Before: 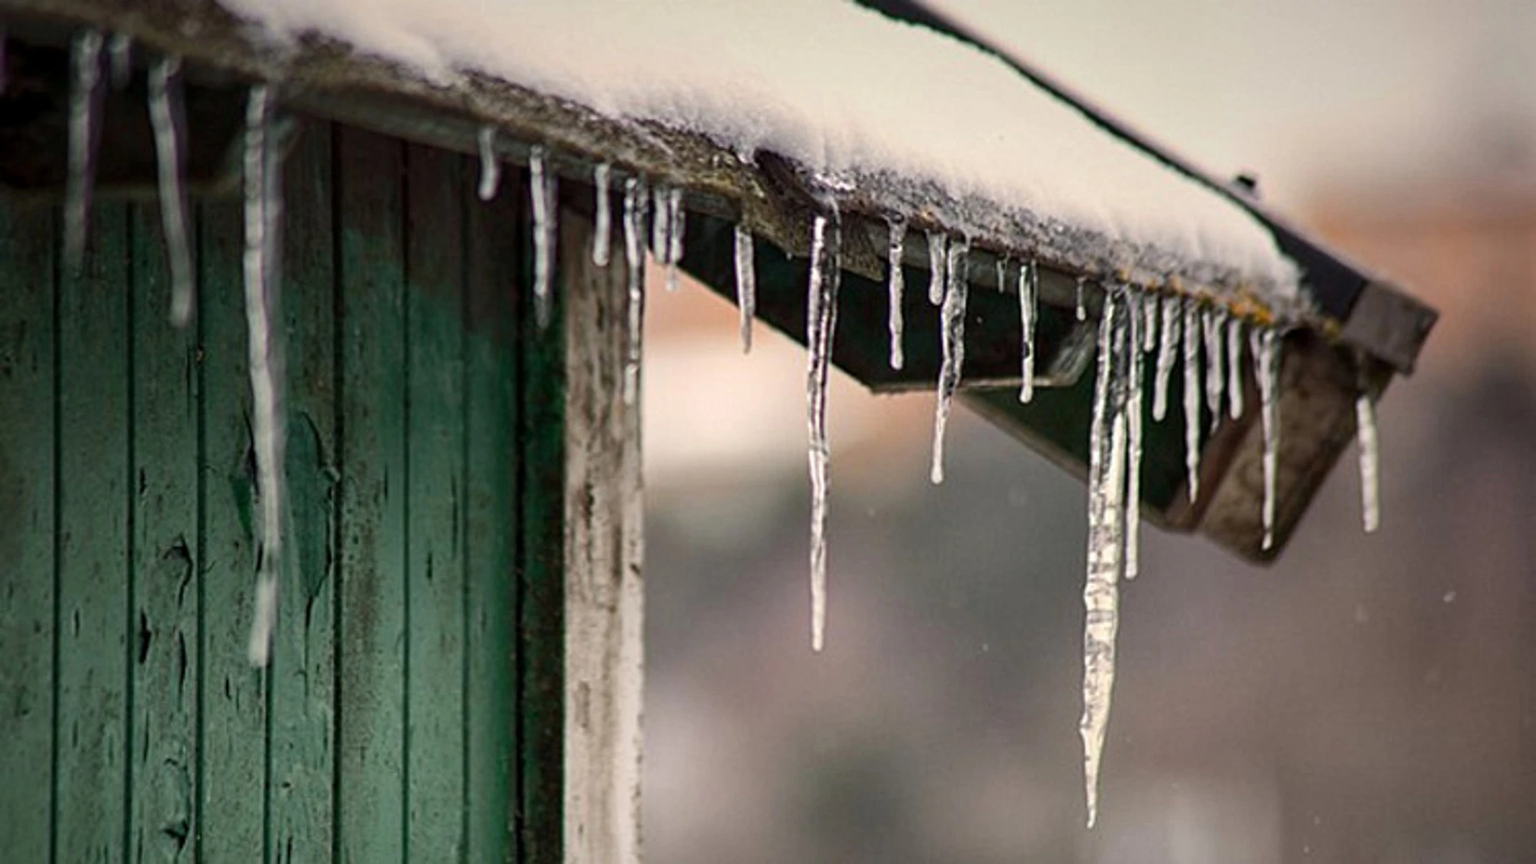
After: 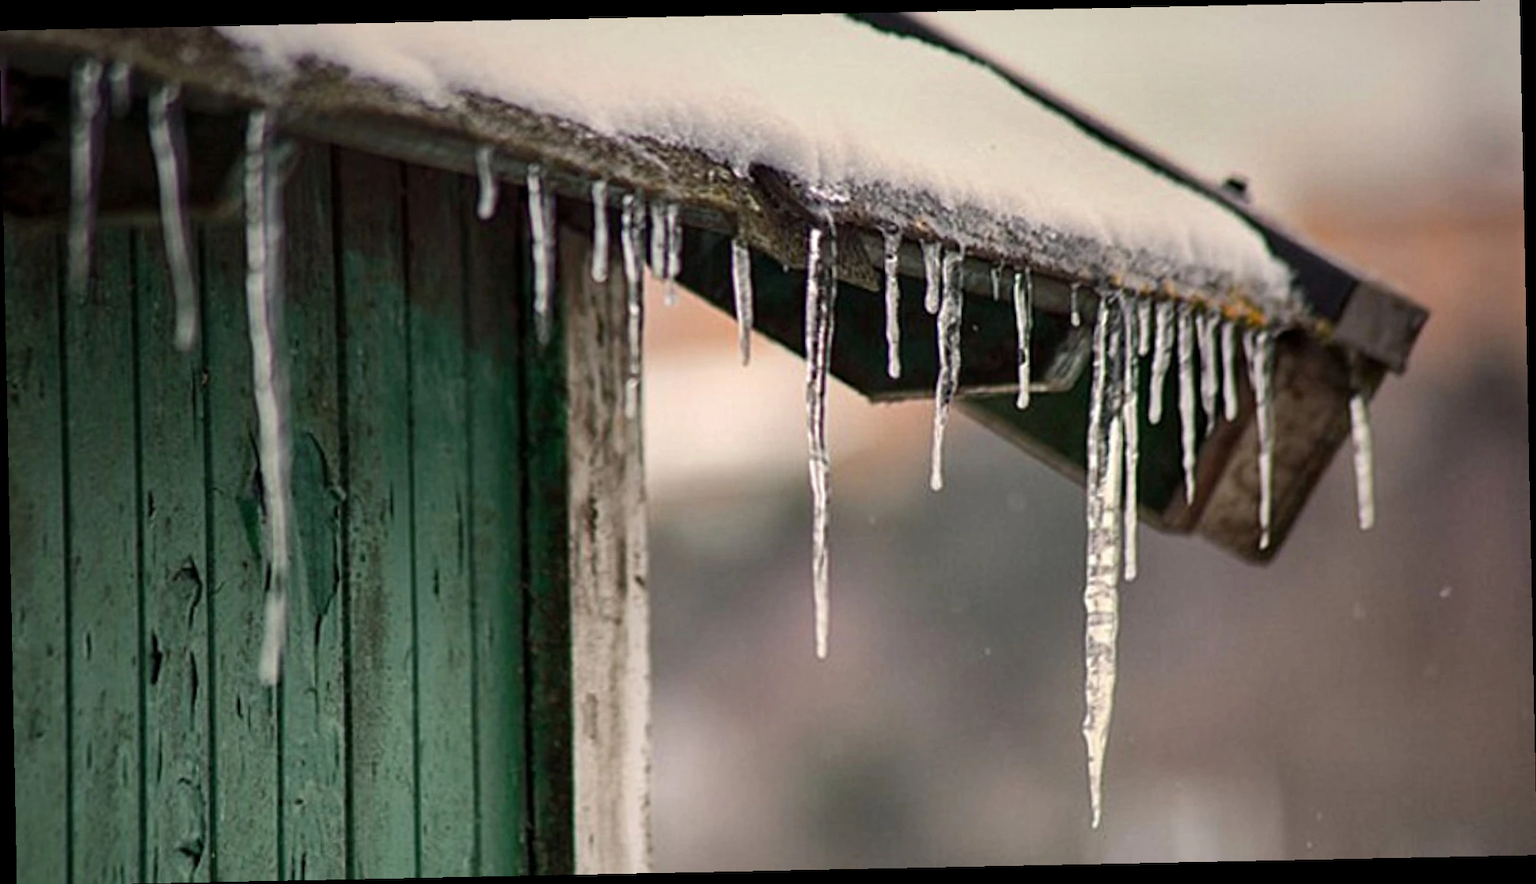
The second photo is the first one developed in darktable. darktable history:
shadows and highlights: shadows 20.91, highlights -82.73, soften with gaussian
rotate and perspective: rotation -1.17°, automatic cropping off
